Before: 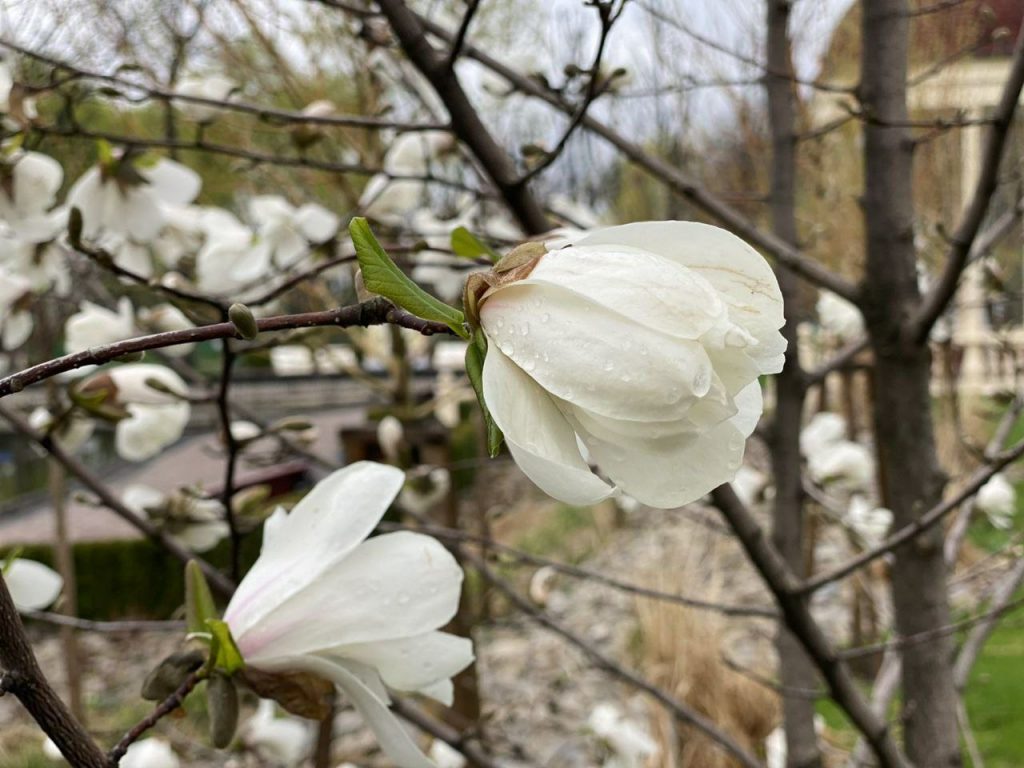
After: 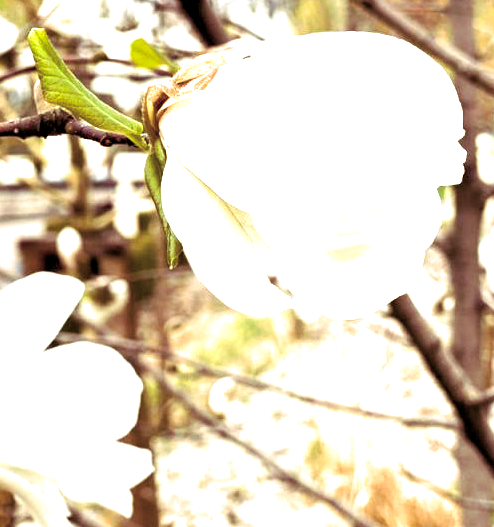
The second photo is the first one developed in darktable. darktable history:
color balance rgb: shadows lift › chroma 3%, shadows lift › hue 280.8°, power › hue 330°, highlights gain › chroma 3%, highlights gain › hue 75.6°, global offset › luminance -1%, perceptual saturation grading › global saturation 20%, perceptual saturation grading › highlights -25%, perceptual saturation grading › shadows 50%, global vibrance 20%
split-toning: on, module defaults
crop: left 31.379%, top 24.658%, right 20.326%, bottom 6.628%
exposure: exposure 2 EV, compensate highlight preservation false
